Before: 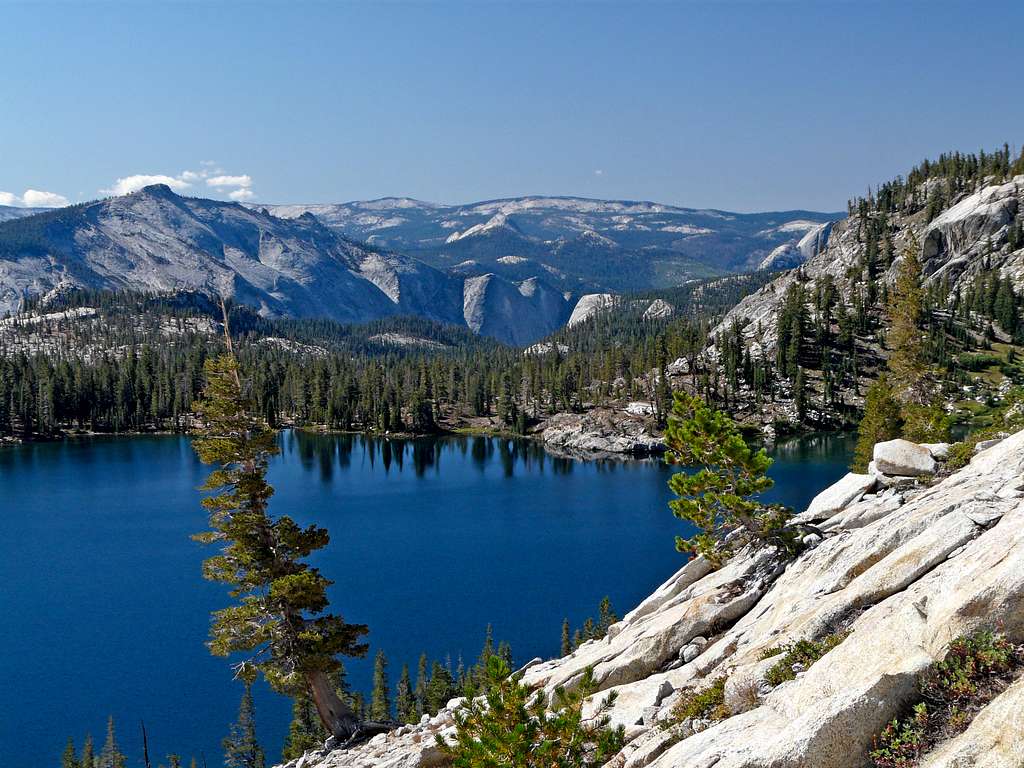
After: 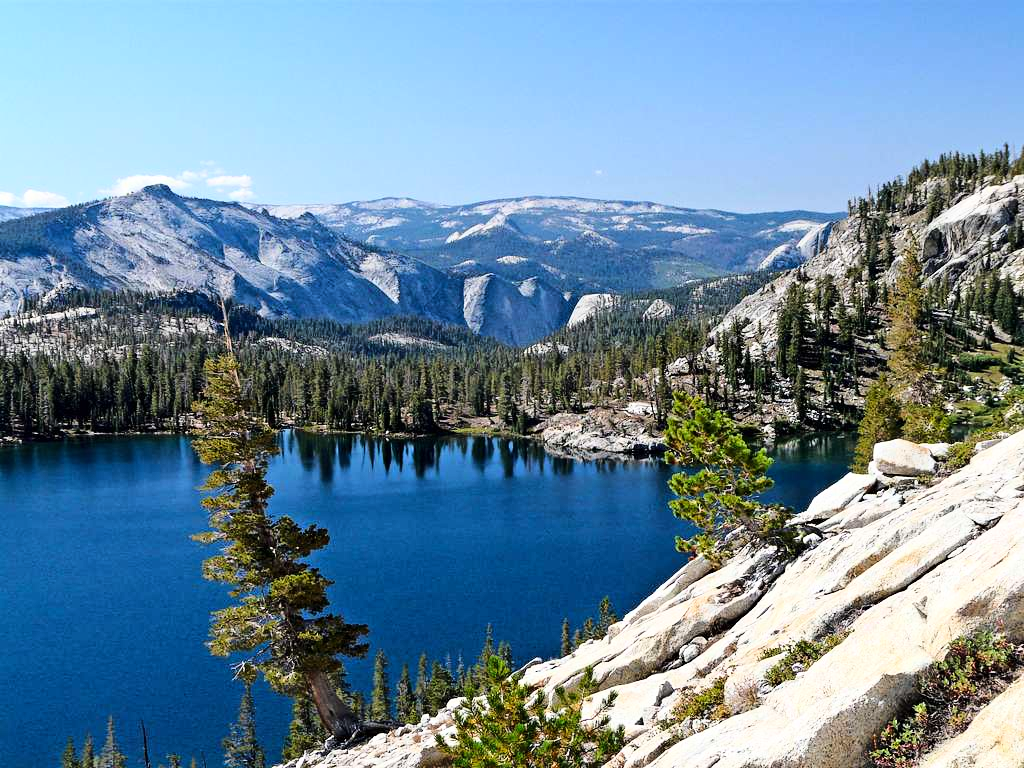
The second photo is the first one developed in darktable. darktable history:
tone equalizer: on, module defaults
base curve: curves: ch0 [(0, 0) (0.028, 0.03) (0.121, 0.232) (0.46, 0.748) (0.859, 0.968) (1, 1)]
